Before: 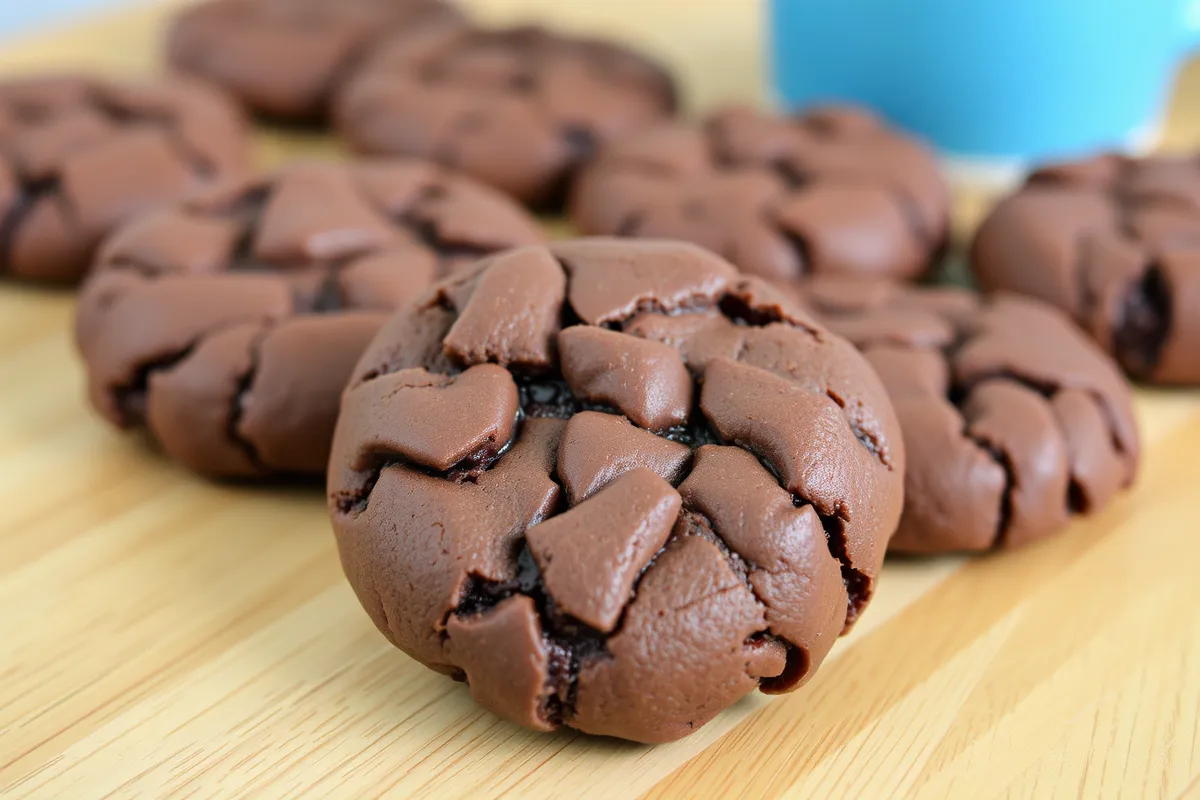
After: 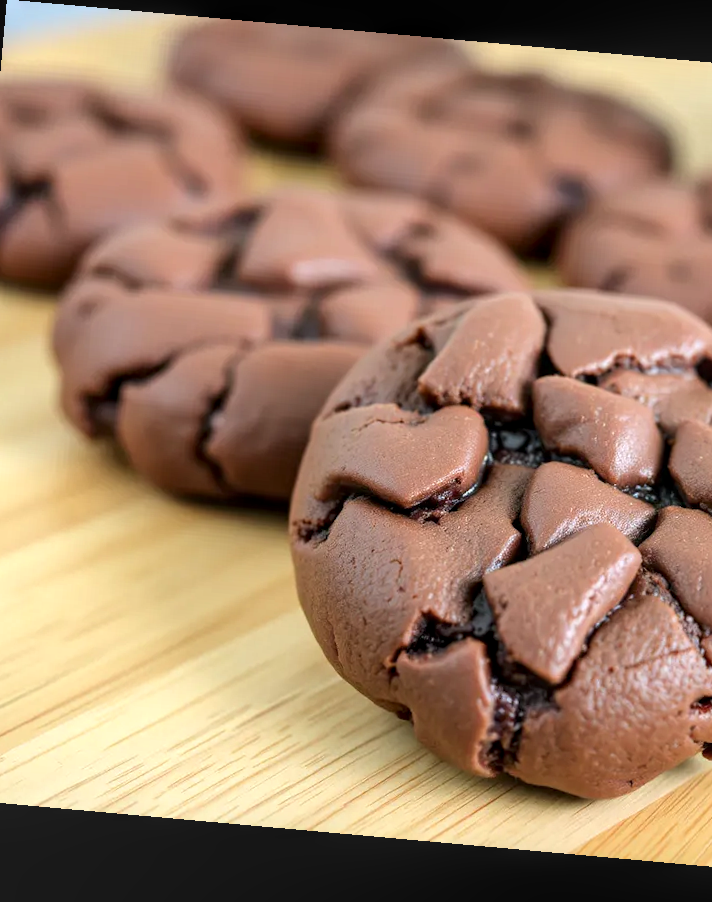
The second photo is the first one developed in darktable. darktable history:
crop: left 5.114%, right 38.589%
rotate and perspective: rotation 5.12°, automatic cropping off
local contrast: on, module defaults
exposure: exposure 0.426 EV, compensate highlight preservation false
